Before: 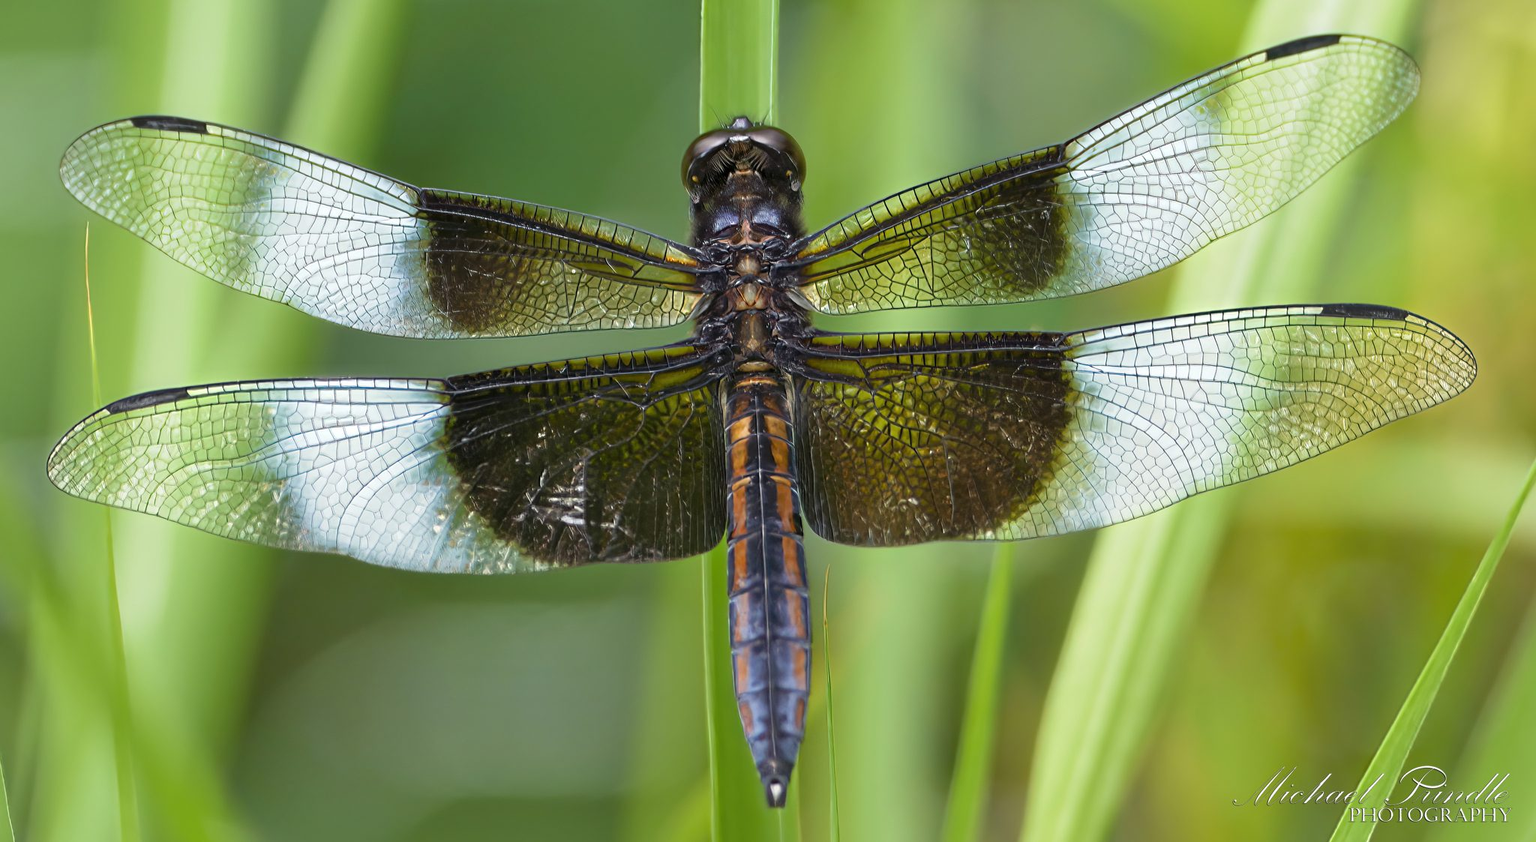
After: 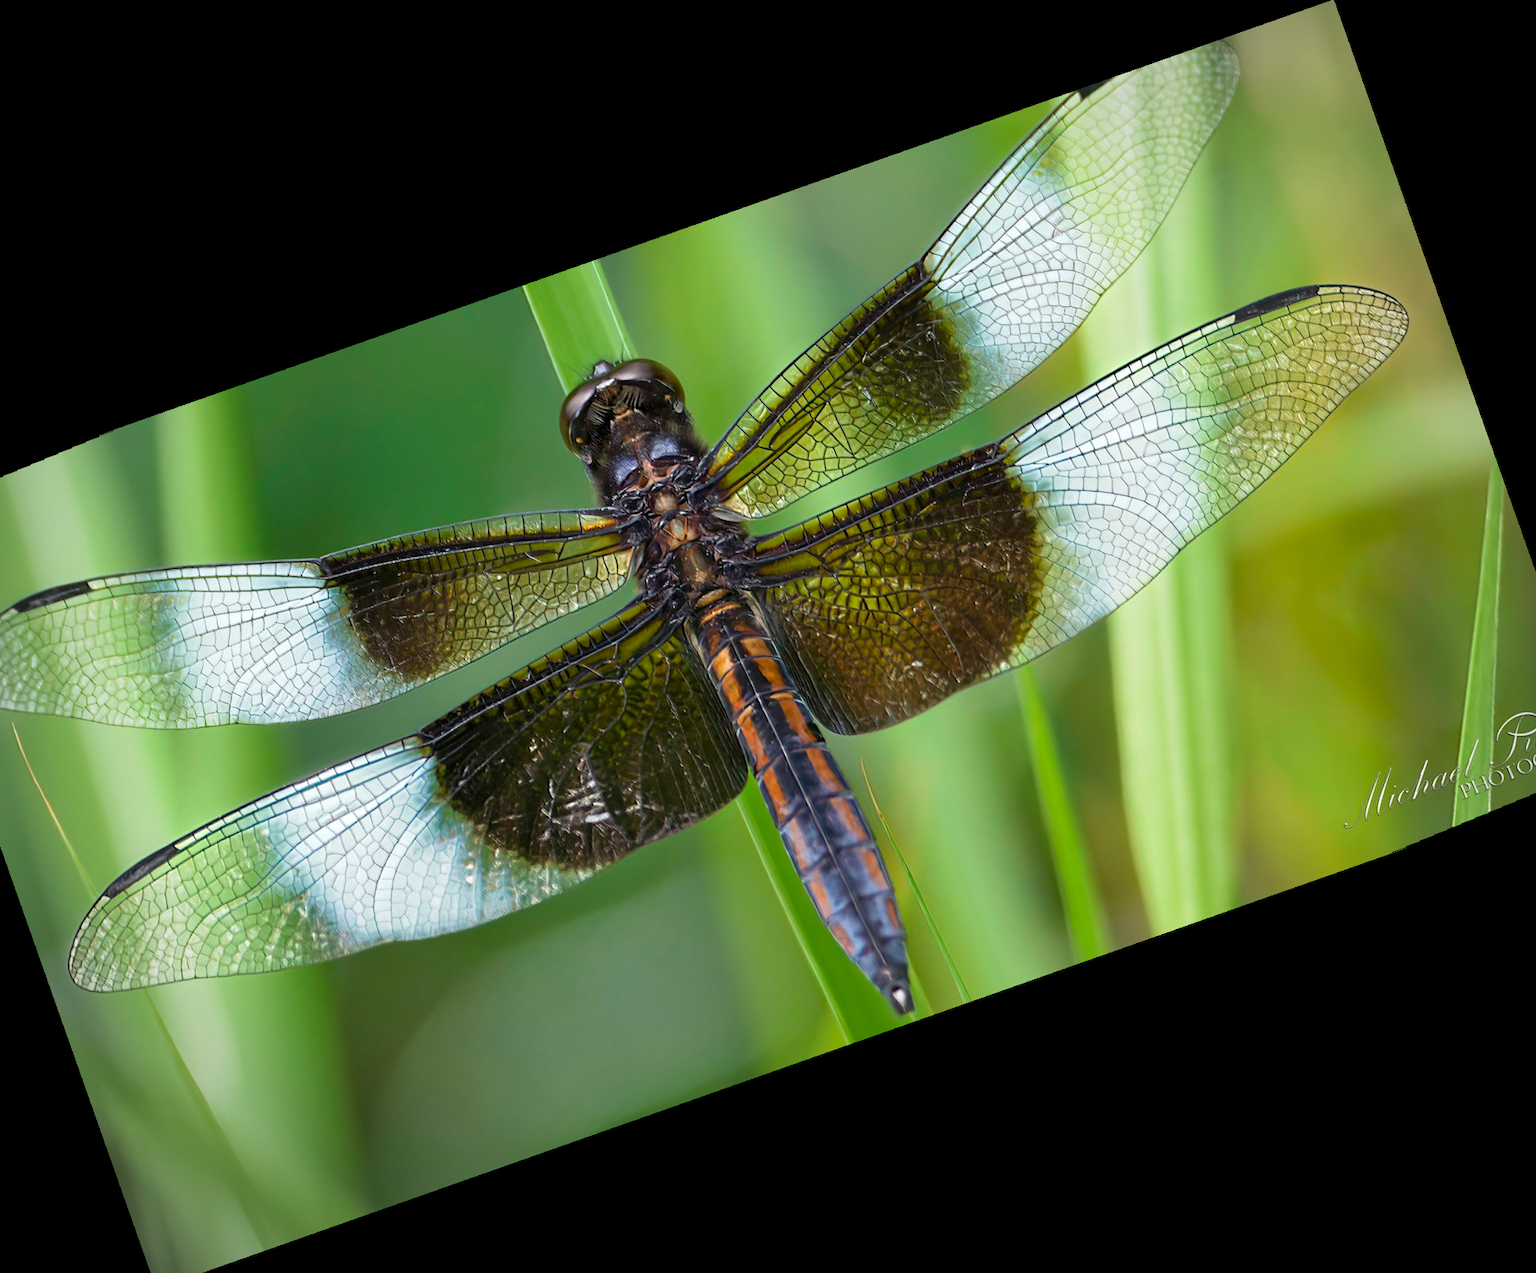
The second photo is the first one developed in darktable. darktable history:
crop and rotate: angle 19.43°, left 6.812%, right 4.125%, bottom 1.087%
vignetting: automatic ratio true
rotate and perspective: rotation -3°, crop left 0.031, crop right 0.968, crop top 0.07, crop bottom 0.93
